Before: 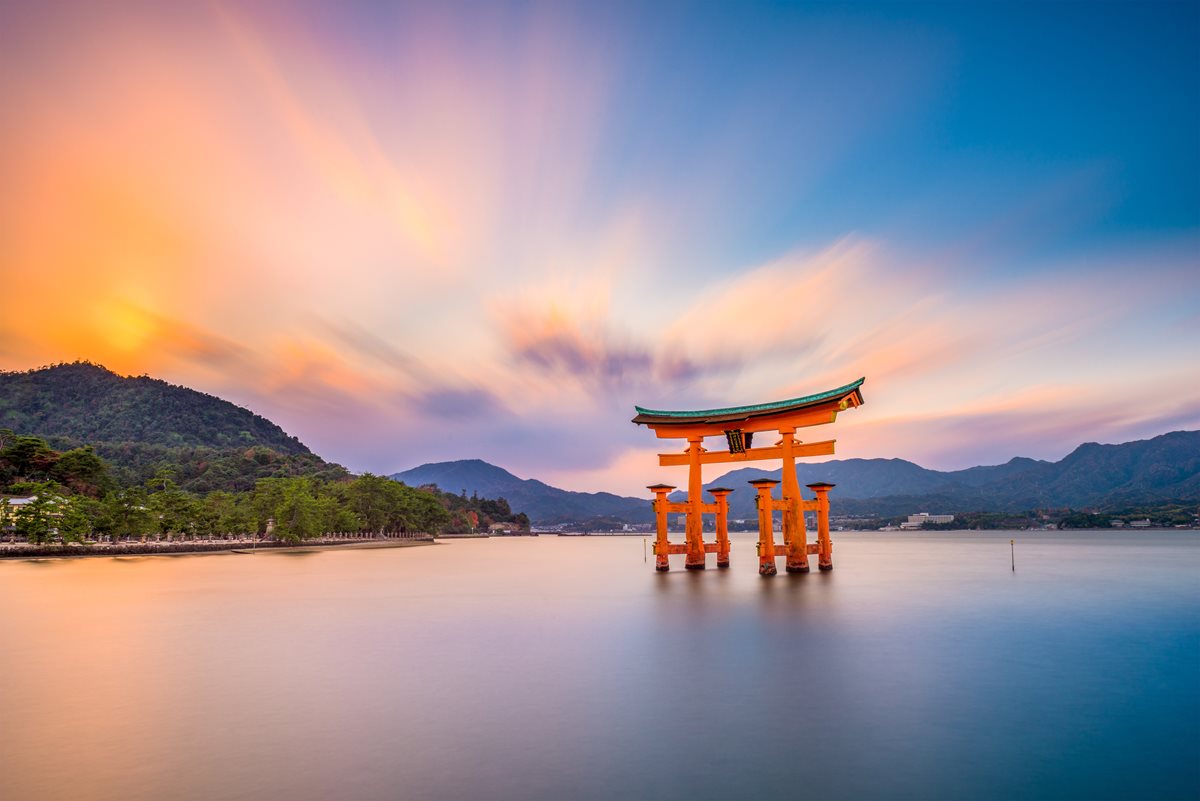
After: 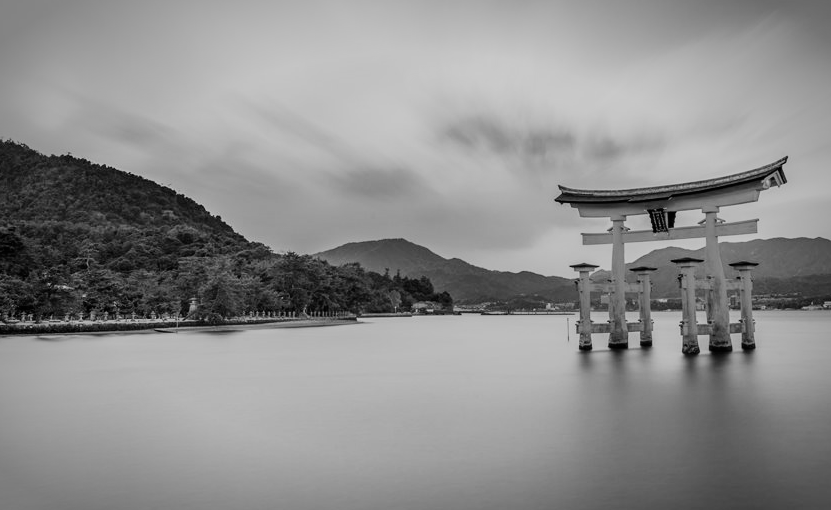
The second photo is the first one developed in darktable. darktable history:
vignetting: automatic ratio true
crop: left 6.488%, top 27.668%, right 24.183%, bottom 8.656%
monochrome: a -35.87, b 49.73, size 1.7
sigmoid: skew -0.2, preserve hue 0%, red attenuation 0.1, red rotation 0.035, green attenuation 0.1, green rotation -0.017, blue attenuation 0.15, blue rotation -0.052, base primaries Rec2020
